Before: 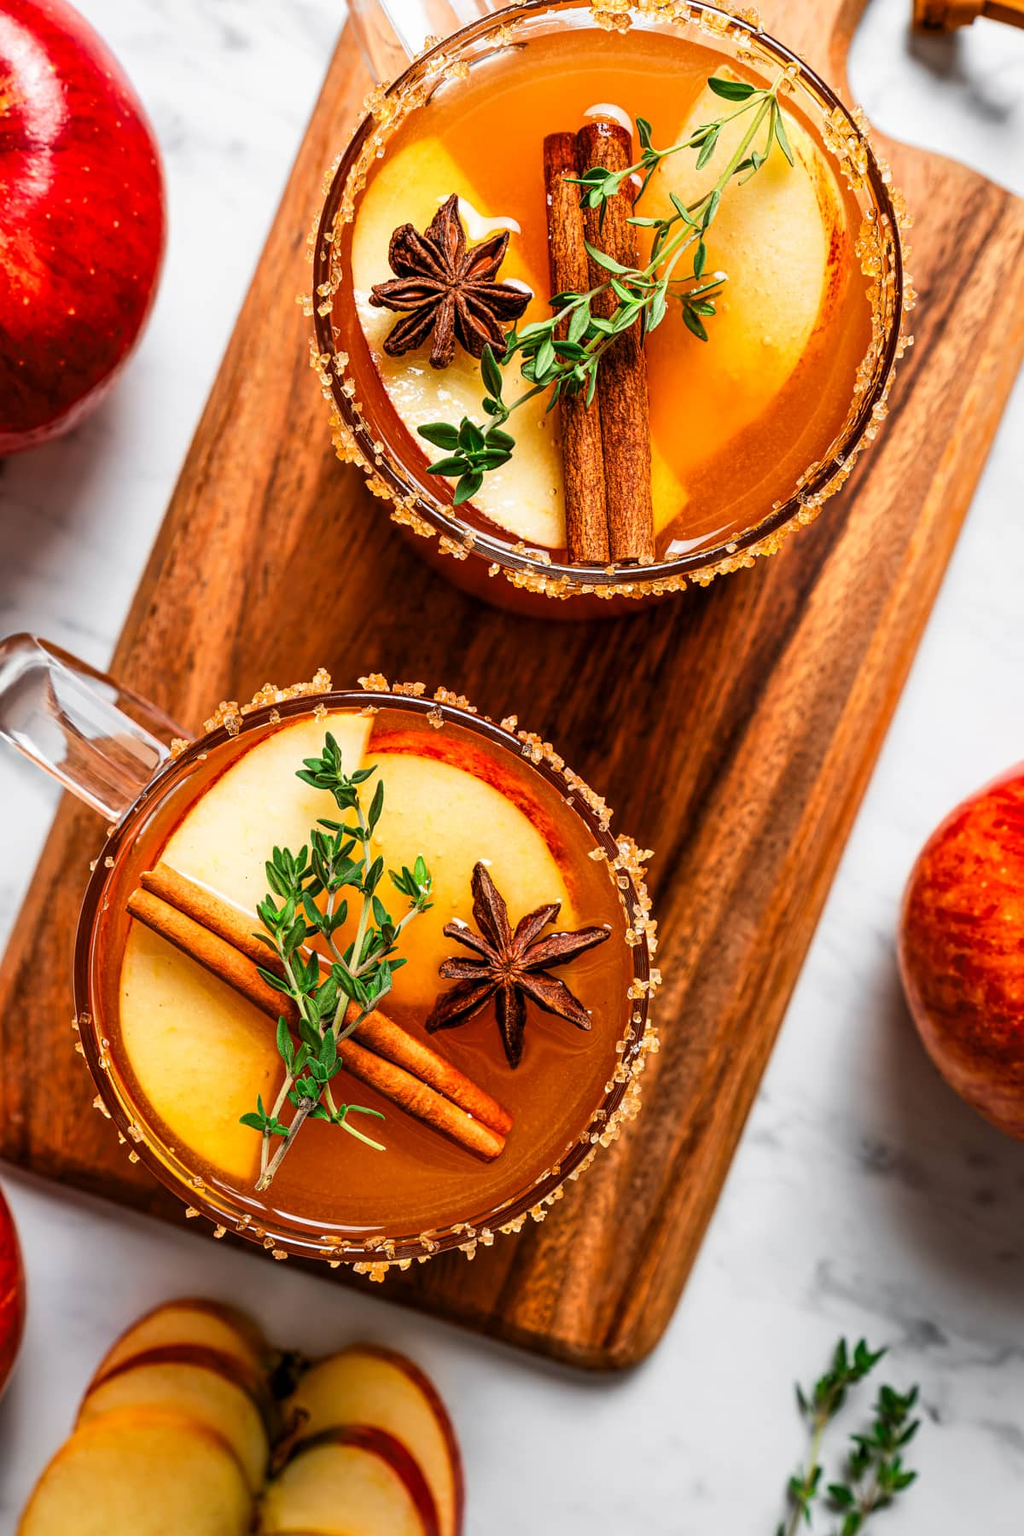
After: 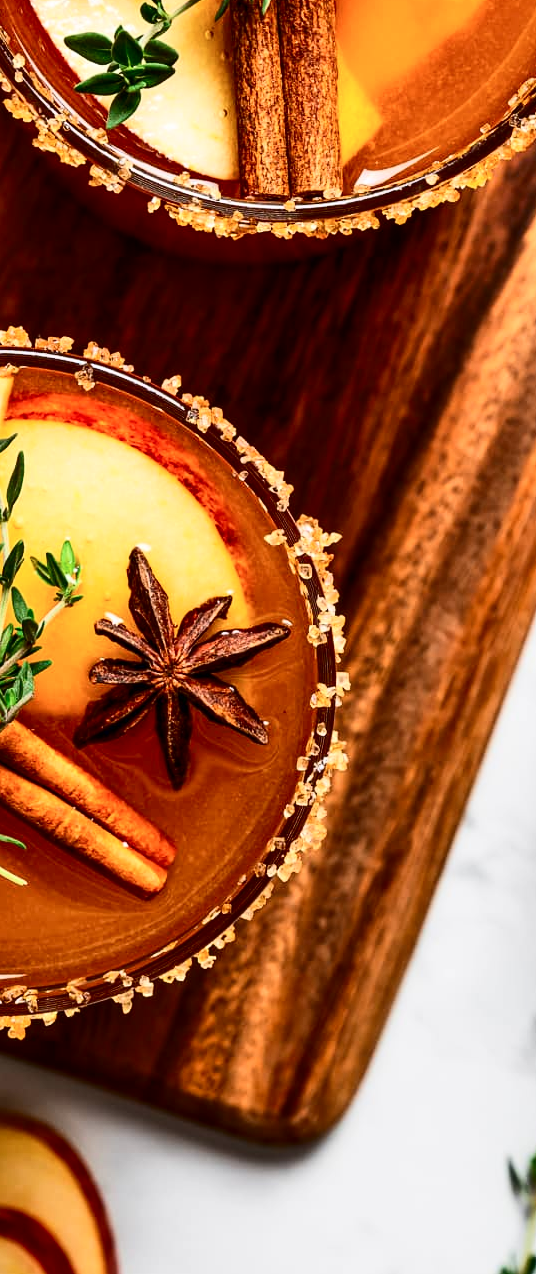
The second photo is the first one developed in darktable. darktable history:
contrast brightness saturation: contrast 0.294
crop: left 35.453%, top 25.761%, right 19.835%, bottom 3.408%
